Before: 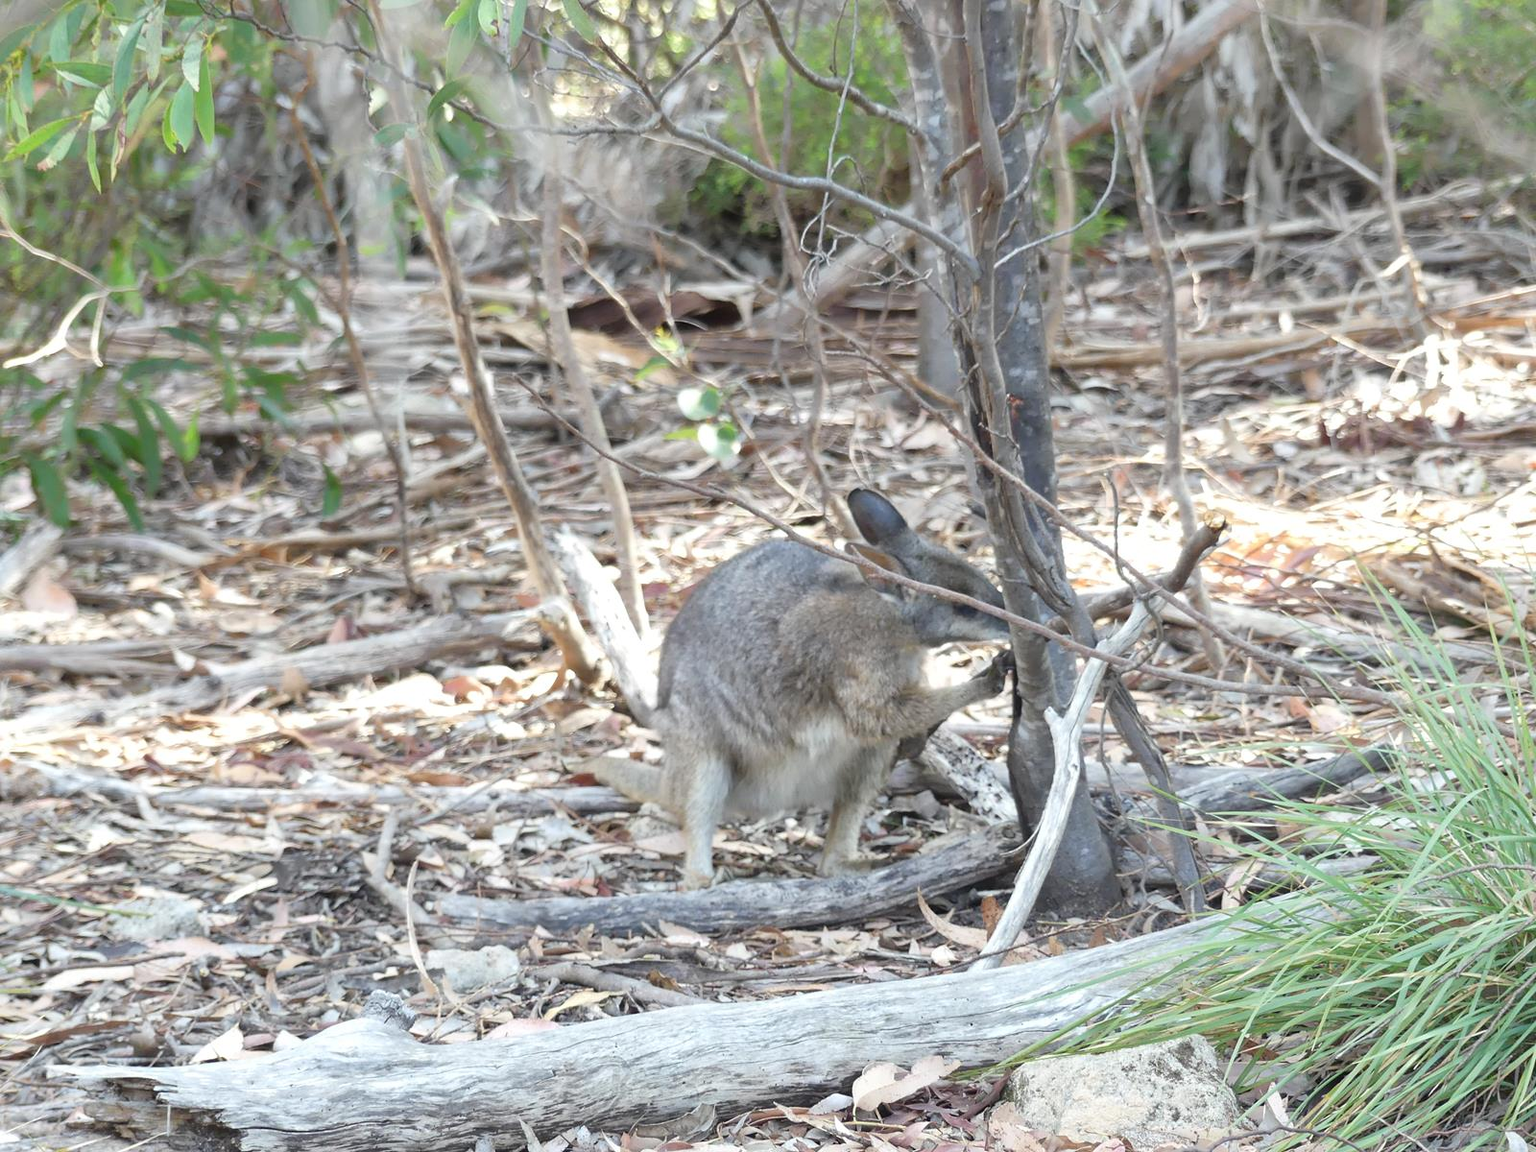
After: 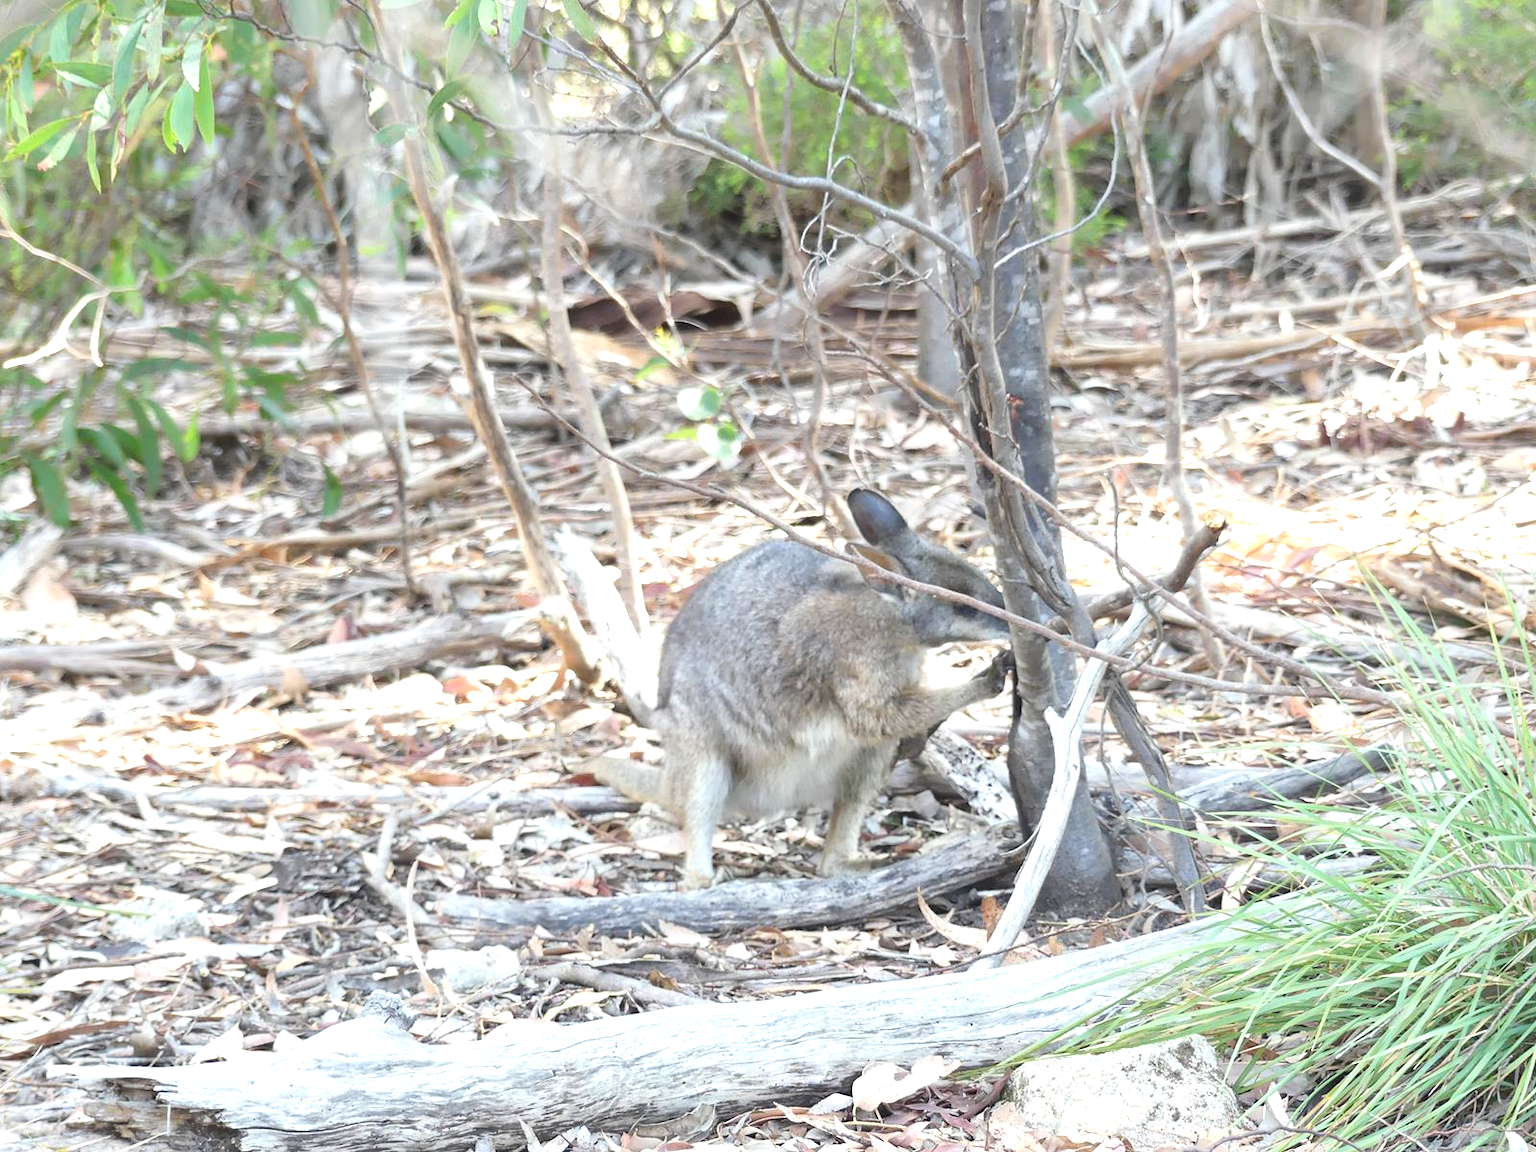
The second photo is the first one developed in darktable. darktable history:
base curve: curves: ch0 [(0, 0) (0.472, 0.508) (1, 1)]
exposure: black level correction -0.002, exposure 0.54 EV, compensate highlight preservation false
